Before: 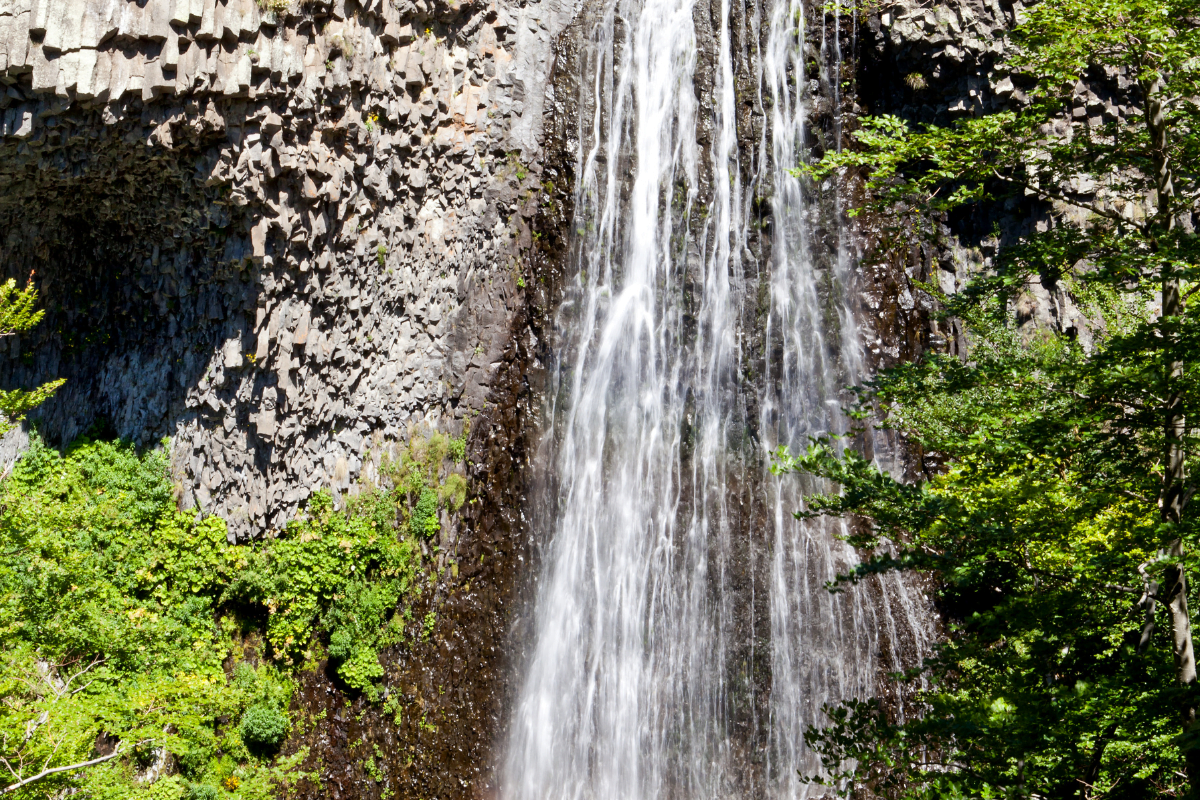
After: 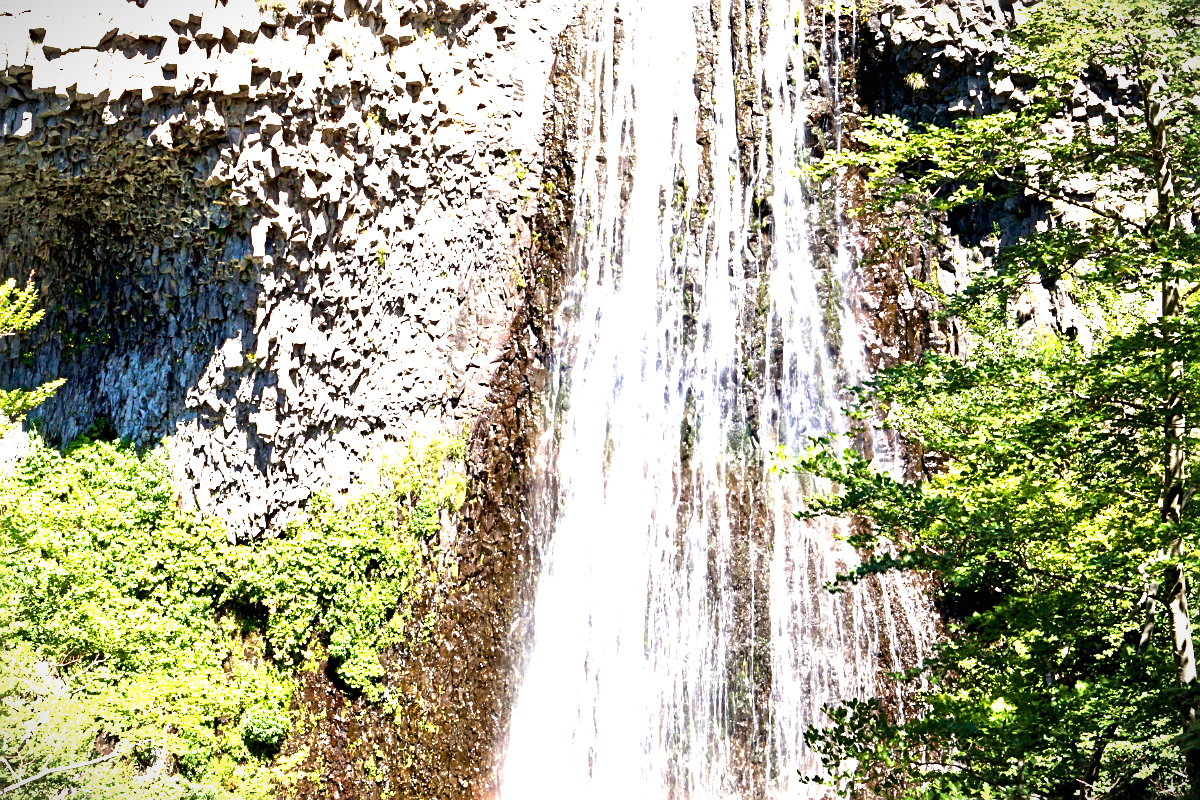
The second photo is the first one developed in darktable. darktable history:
sharpen: on, module defaults
haze removal: compatibility mode true, adaptive false
vignetting: fall-off start 100.67%, width/height ratio 1.307
velvia: on, module defaults
exposure: black level correction 0, exposure 1.994 EV, compensate highlight preservation false
